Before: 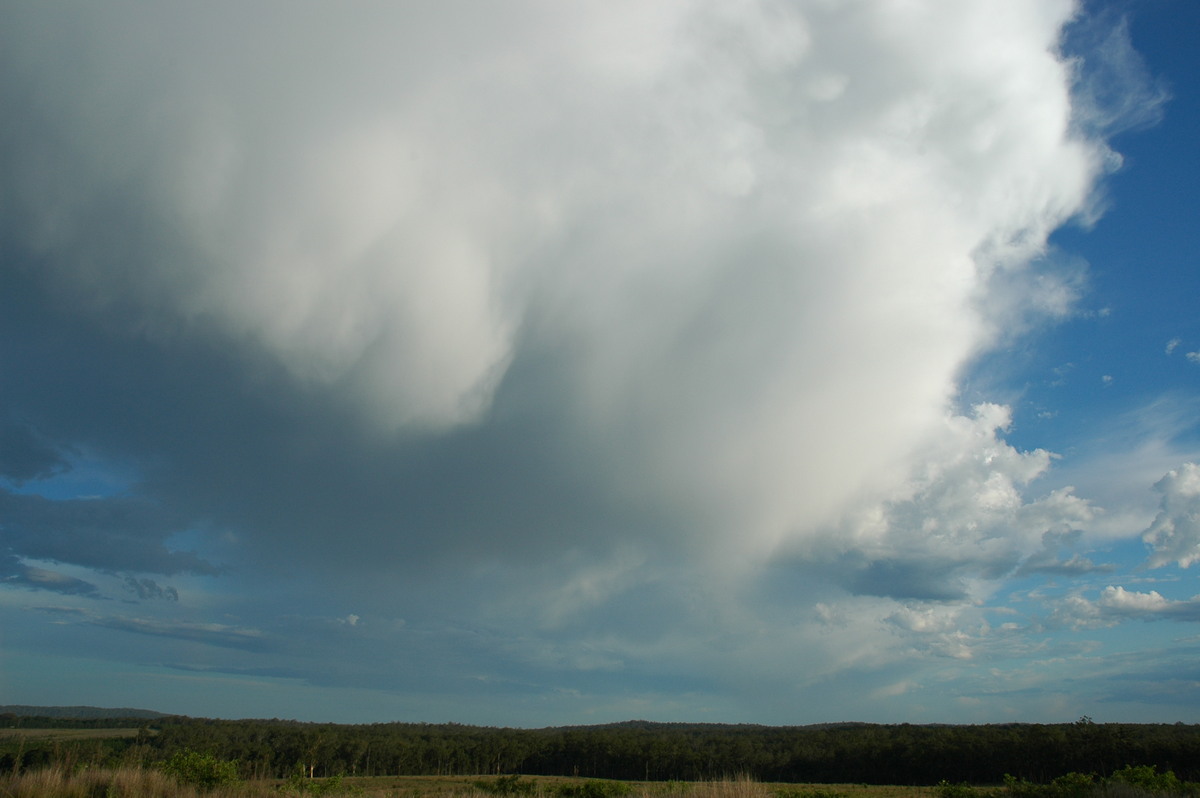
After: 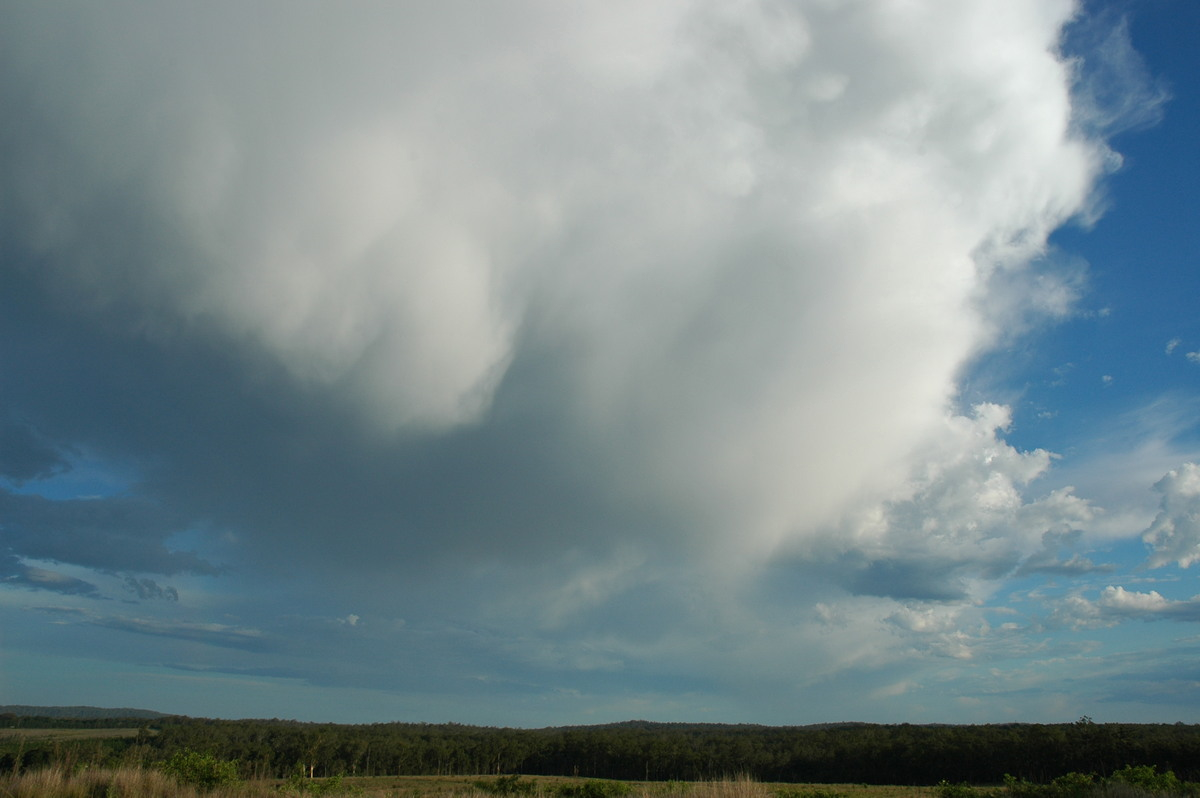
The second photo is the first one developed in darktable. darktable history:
white balance: emerald 1
shadows and highlights: shadows 37.27, highlights -28.18, soften with gaussian
